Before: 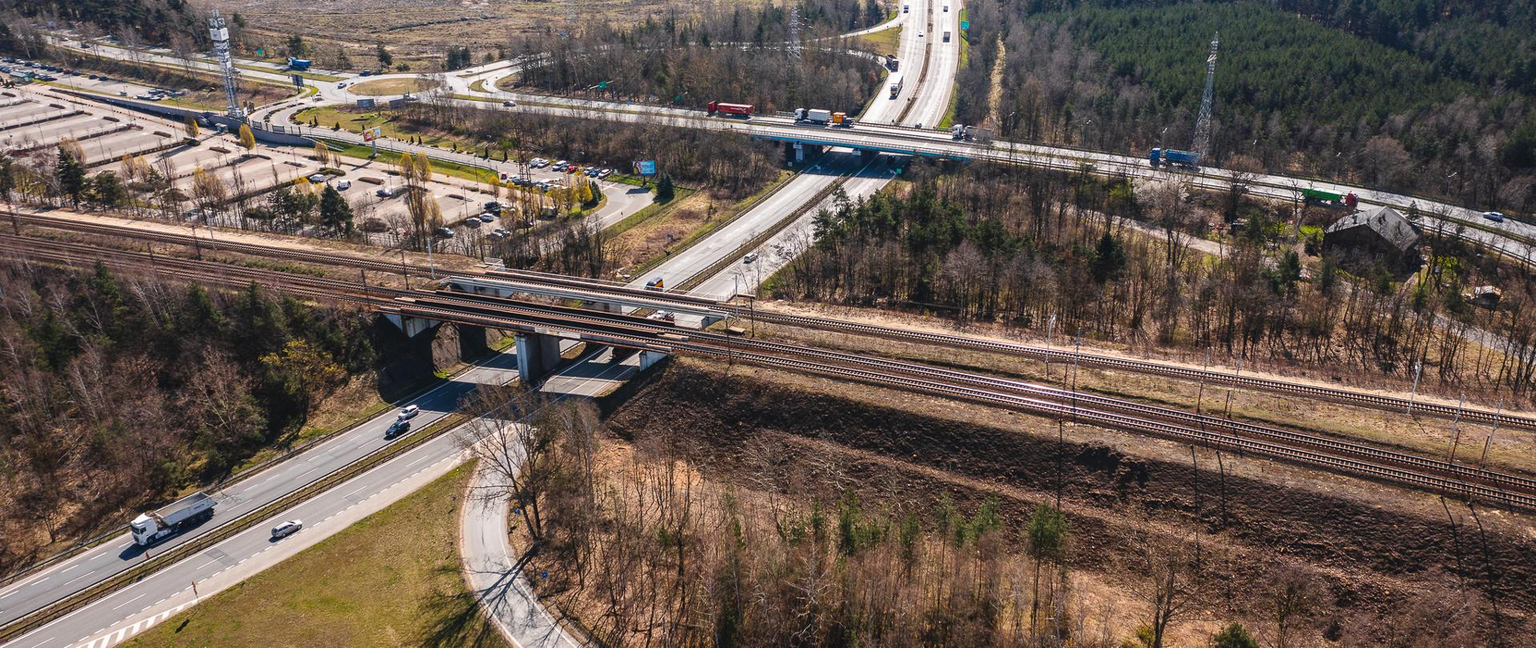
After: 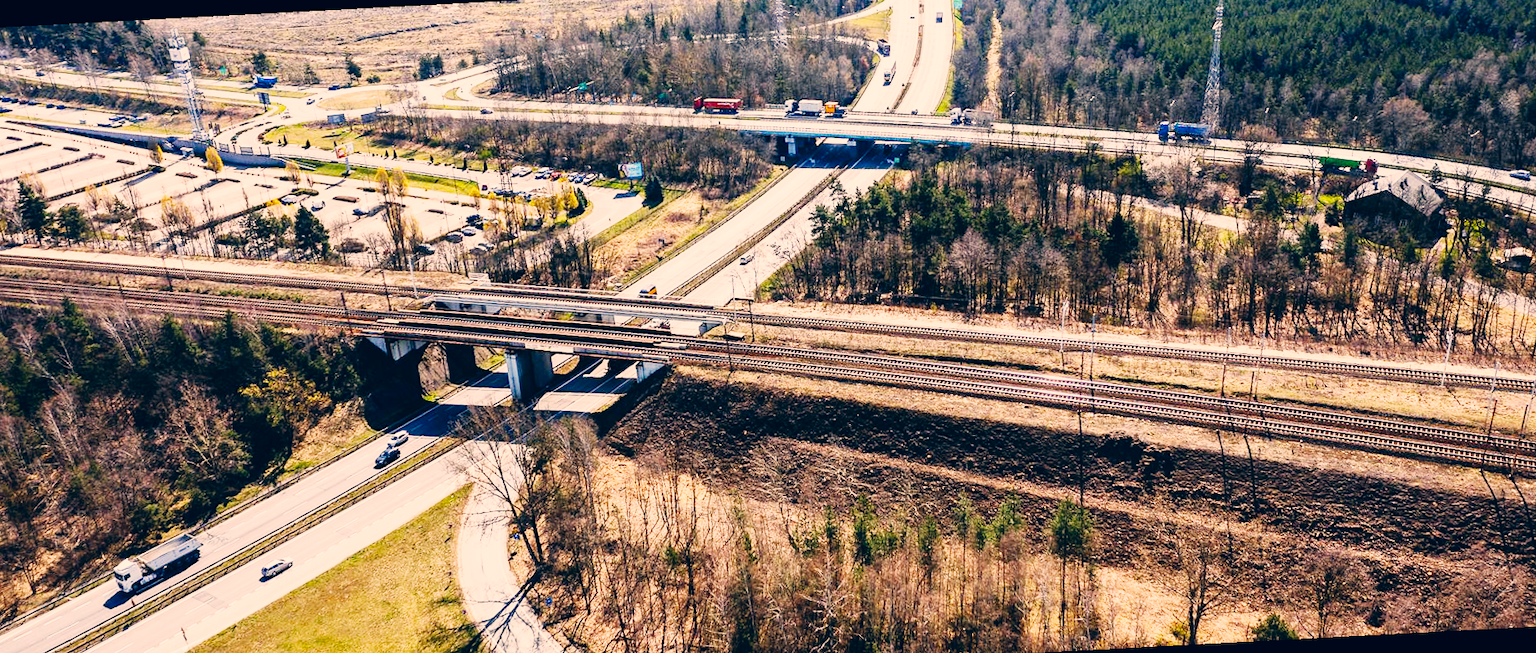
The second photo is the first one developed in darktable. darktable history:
rotate and perspective: rotation -3°, crop left 0.031, crop right 0.968, crop top 0.07, crop bottom 0.93
color correction: highlights a* 10.32, highlights b* 14.66, shadows a* -9.59, shadows b* -15.02
sigmoid: contrast 2, skew -0.2, preserve hue 0%, red attenuation 0.1, red rotation 0.035, green attenuation 0.1, green rotation -0.017, blue attenuation 0.15, blue rotation -0.052, base primaries Rec2020
tone equalizer: -8 EV -0.55 EV
exposure: exposure 1.15 EV, compensate highlight preservation false
